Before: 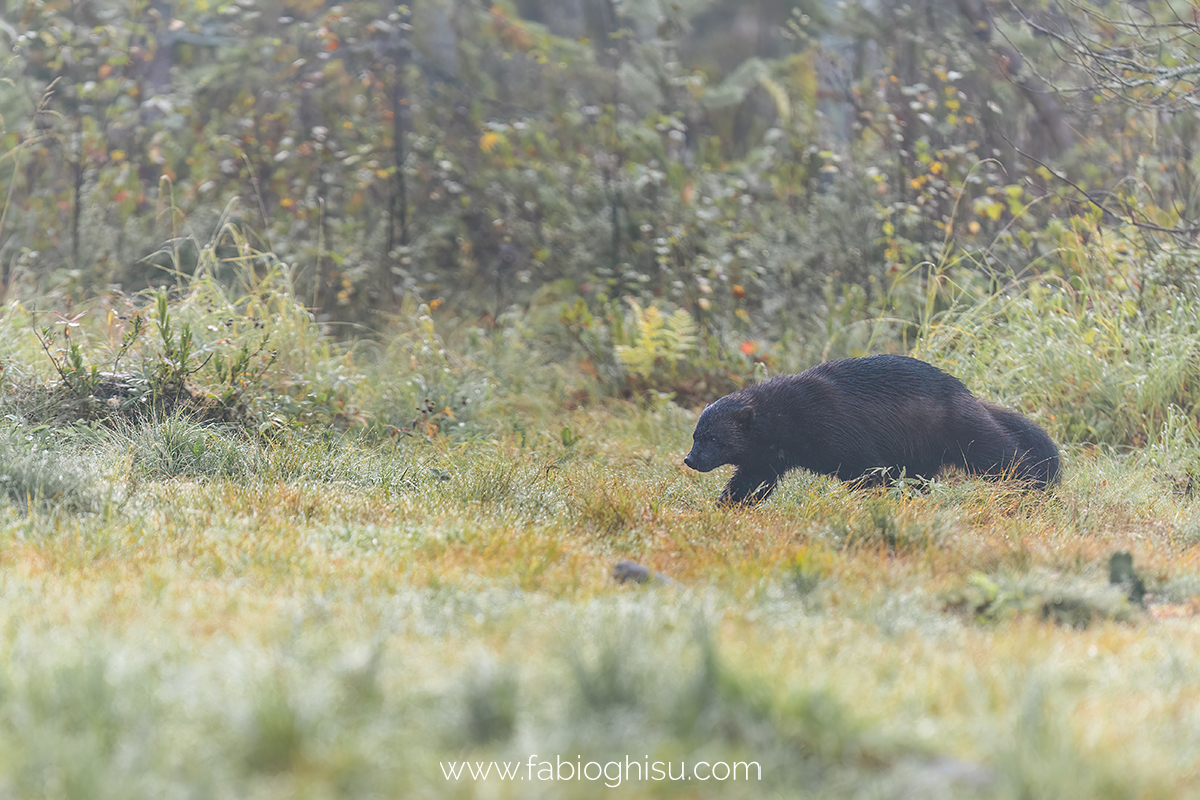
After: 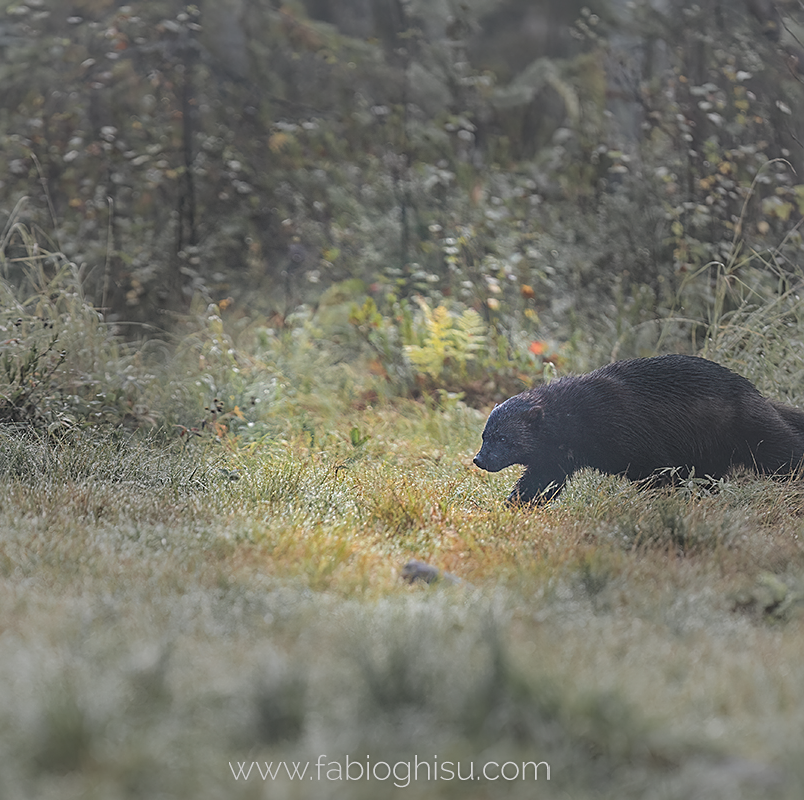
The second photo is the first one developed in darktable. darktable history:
sharpen: on, module defaults
vignetting: fall-off start 31.38%, fall-off radius 35.76%, dithering 8-bit output
crop and rotate: left 17.616%, right 15.355%
